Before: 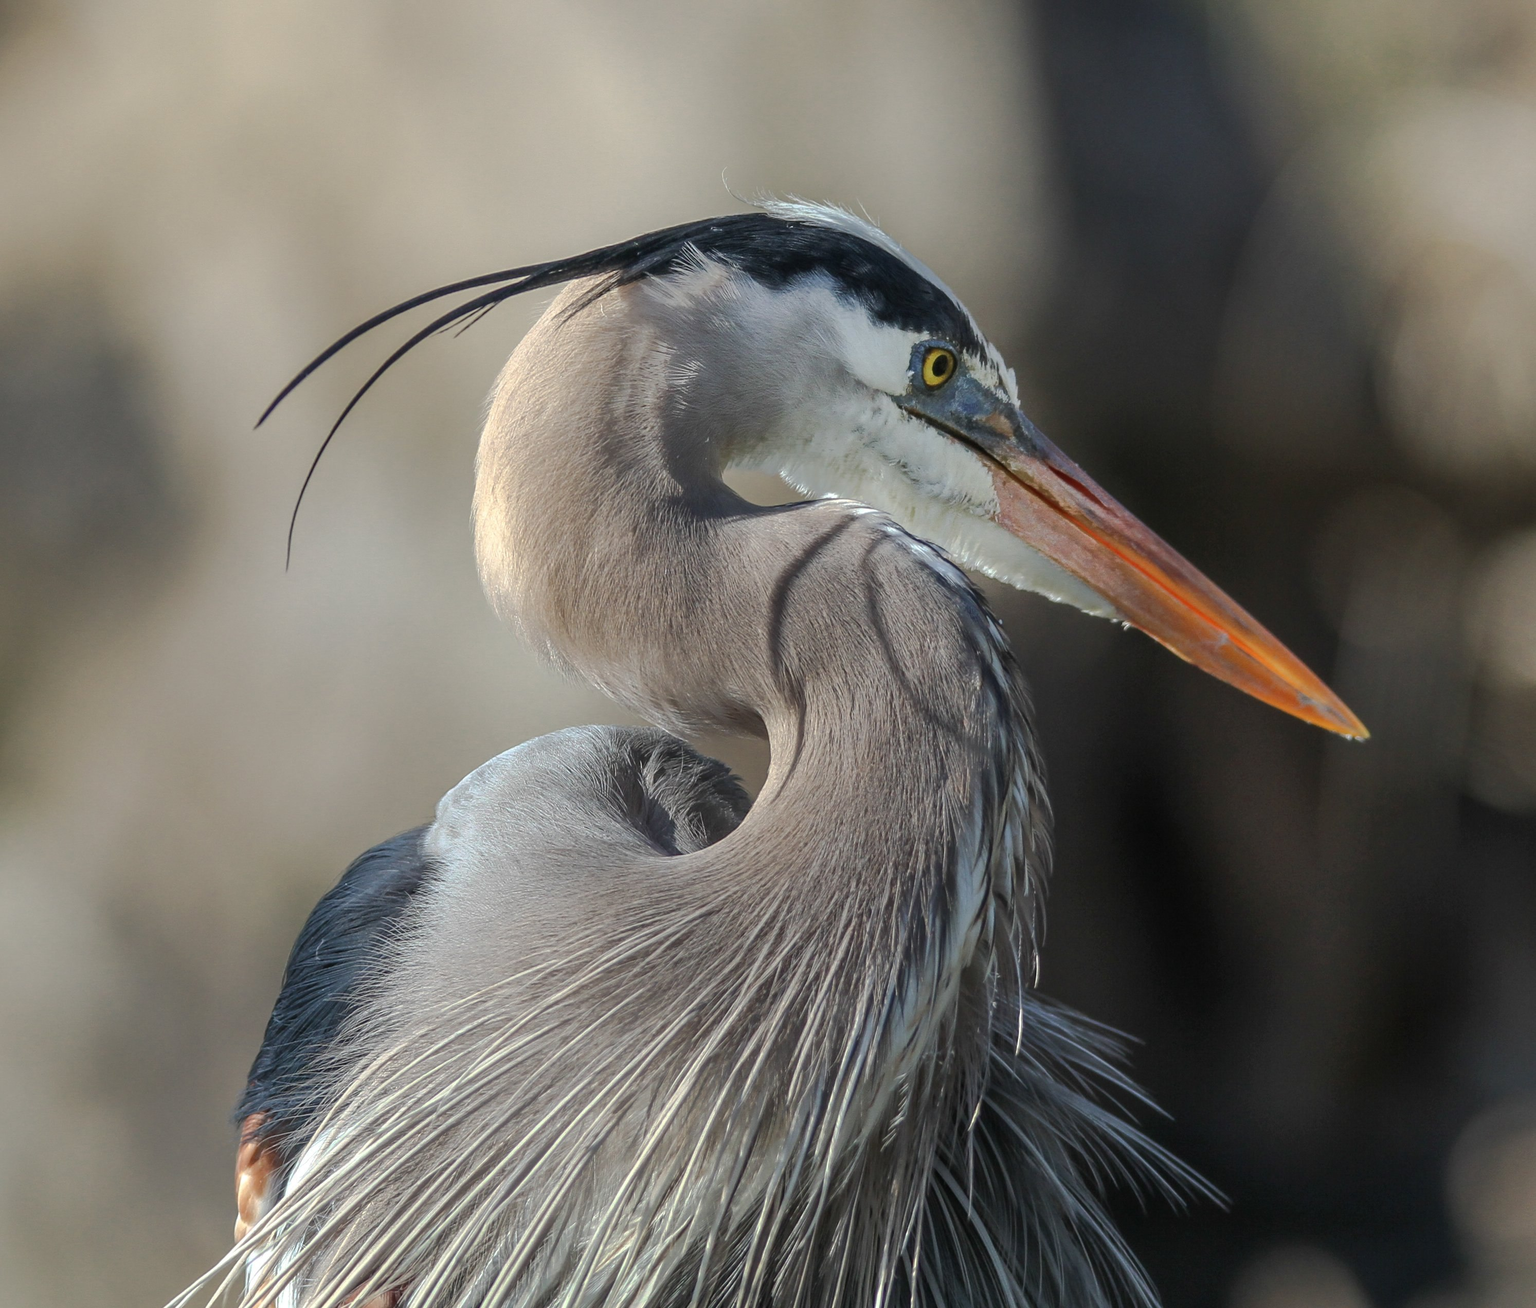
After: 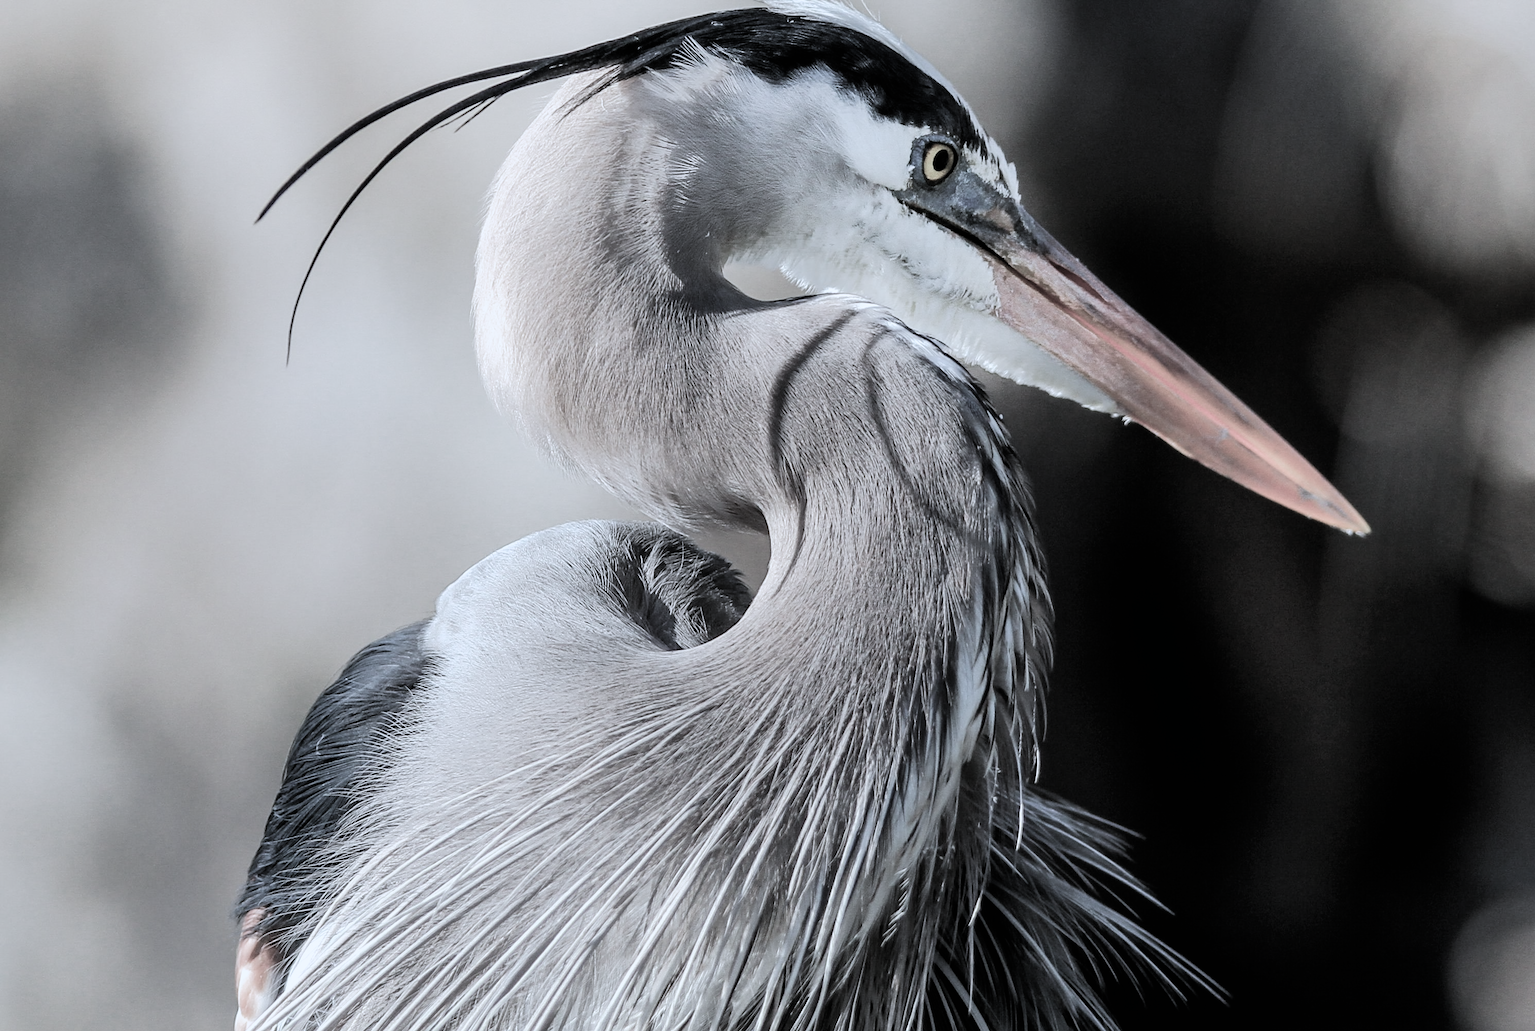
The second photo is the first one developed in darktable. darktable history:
crop and rotate: top 15.769%, bottom 5.388%
exposure: exposure 0.608 EV, compensate highlight preservation false
color correction: highlights a* -0.732, highlights b* -8.44
color zones: curves: ch0 [(0, 0.5) (0.143, 0.5) (0.286, 0.456) (0.429, 0.5) (0.571, 0.5) (0.714, 0.5) (0.857, 0.5) (1, 0.5)]; ch1 [(0, 0.5) (0.143, 0.5) (0.286, 0.422) (0.429, 0.5) (0.571, 0.5) (0.714, 0.5) (0.857, 0.5) (1, 0.5)]
filmic rgb: black relative exposure -5.03 EV, white relative exposure 3.96 EV, hardness 2.9, contrast 1.404, highlights saturation mix -29.02%, color science v4 (2020)
sharpen: amount 0.216
tone equalizer: smoothing diameter 24.87%, edges refinement/feathering 8.1, preserve details guided filter
